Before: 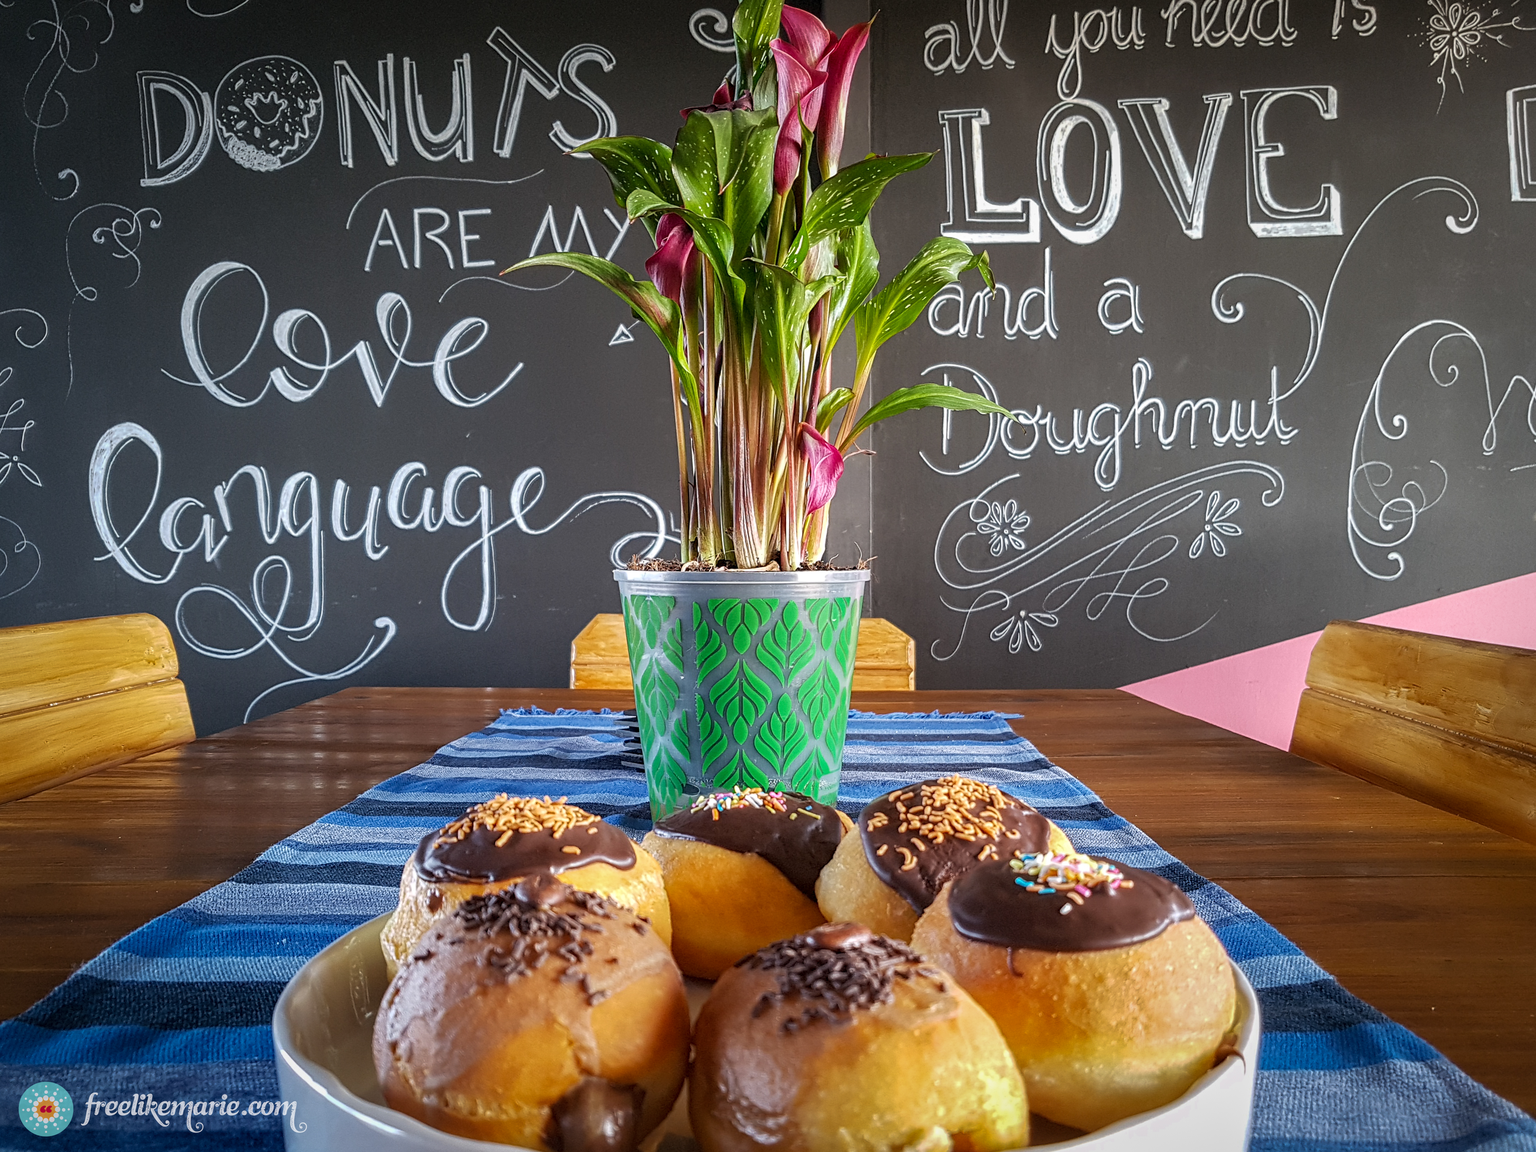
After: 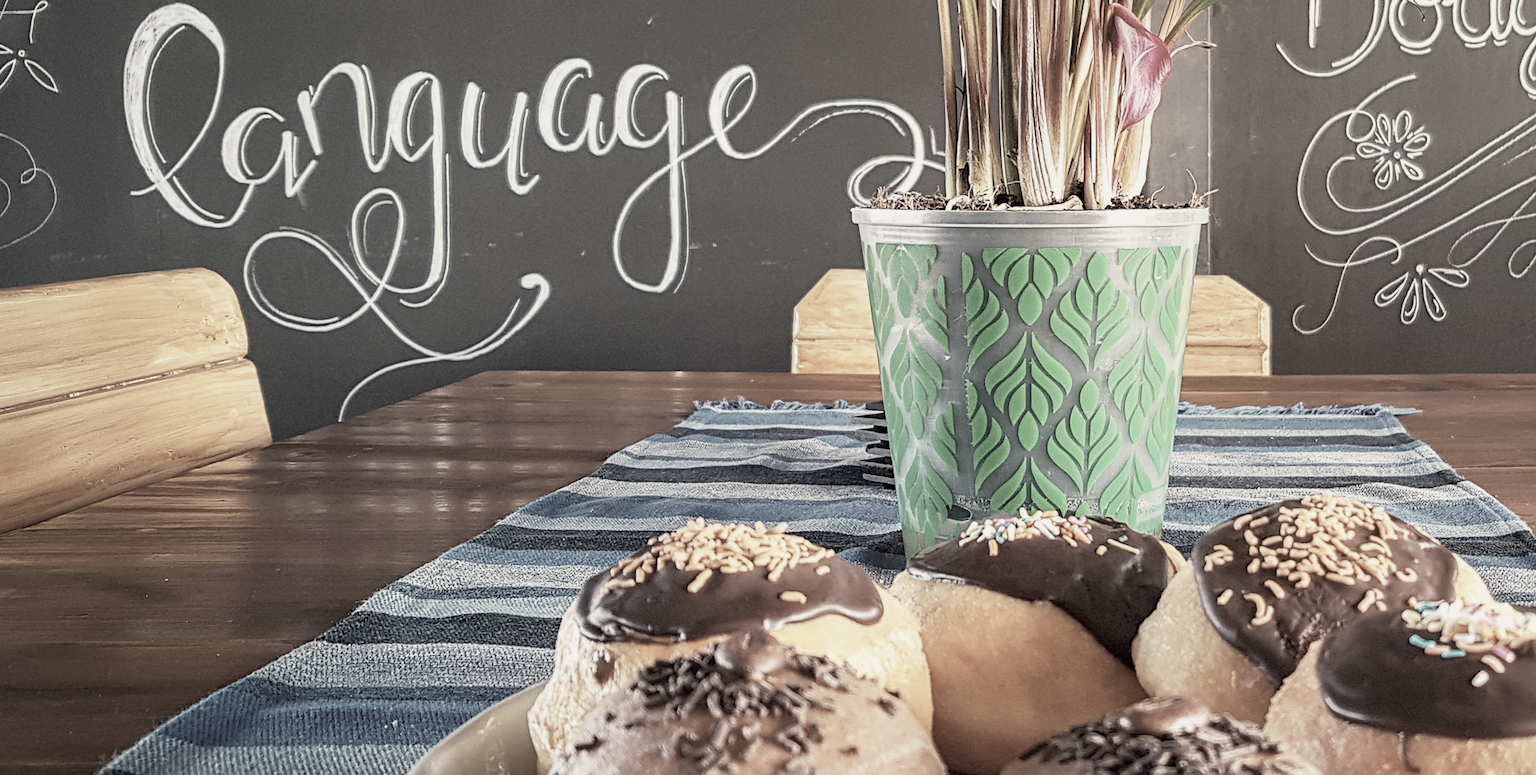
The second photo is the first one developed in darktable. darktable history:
base curve: curves: ch0 [(0, 0) (0.088, 0.125) (0.176, 0.251) (0.354, 0.501) (0.613, 0.749) (1, 0.877)], preserve colors none
crop: top 36.498%, right 27.964%, bottom 14.995%
color correction: saturation 0.3
white balance: red 1.138, green 0.996, blue 0.812
